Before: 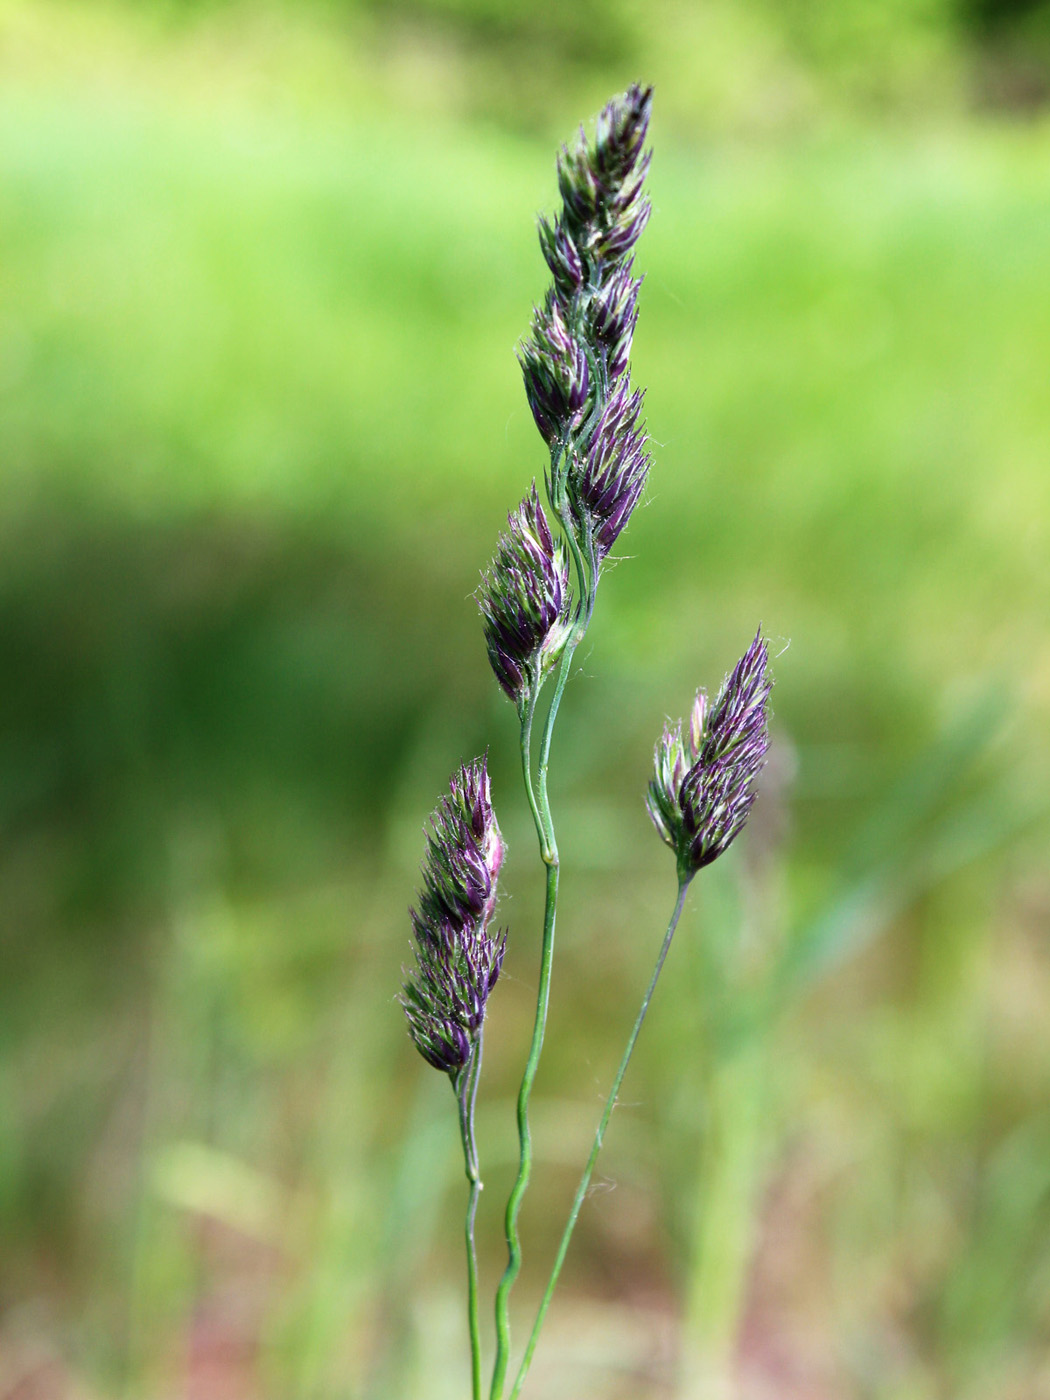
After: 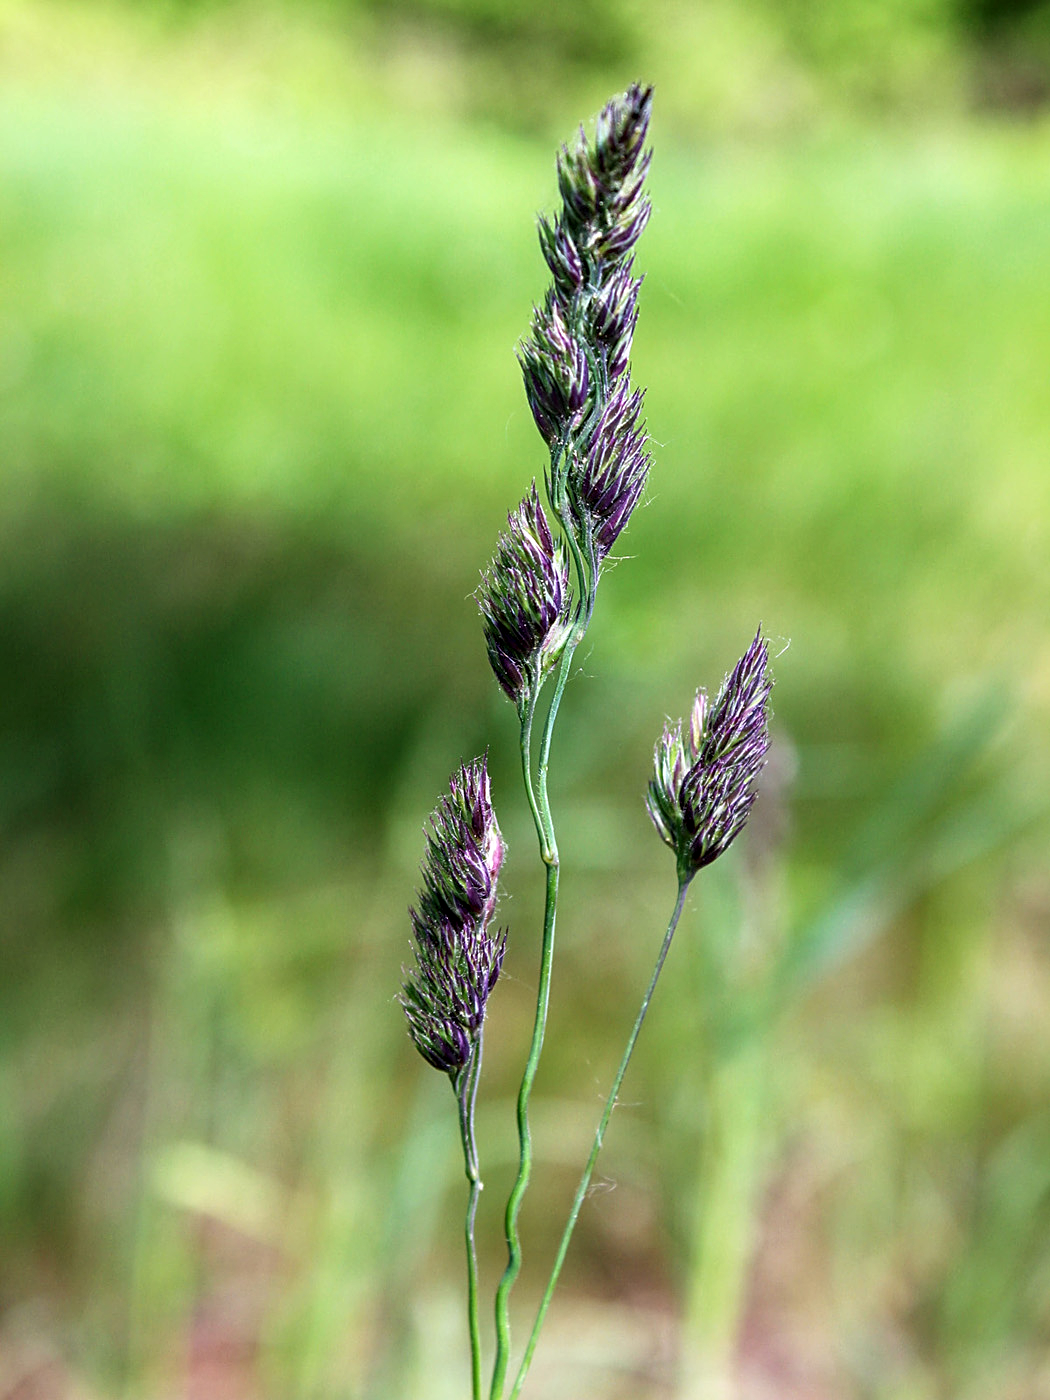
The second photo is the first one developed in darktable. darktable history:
sharpen: on, module defaults
local contrast: detail 130%
